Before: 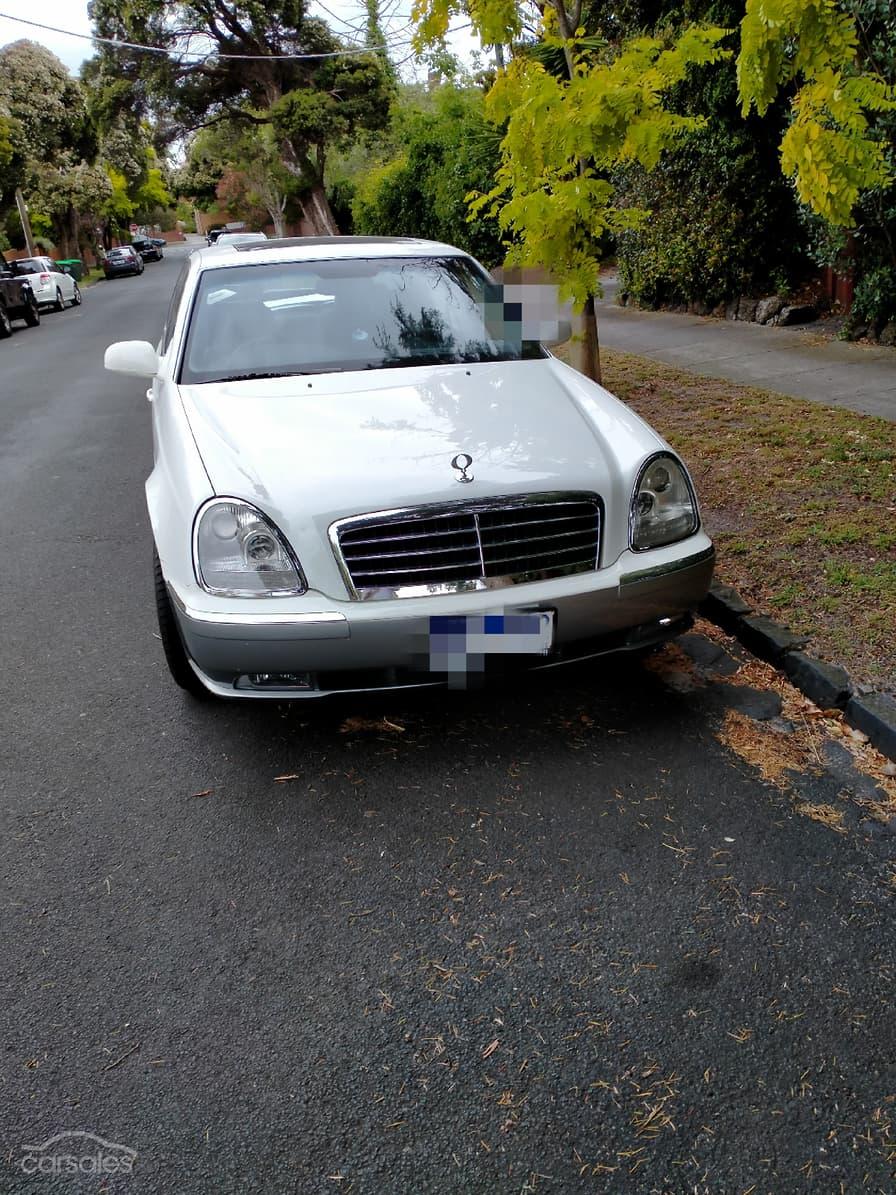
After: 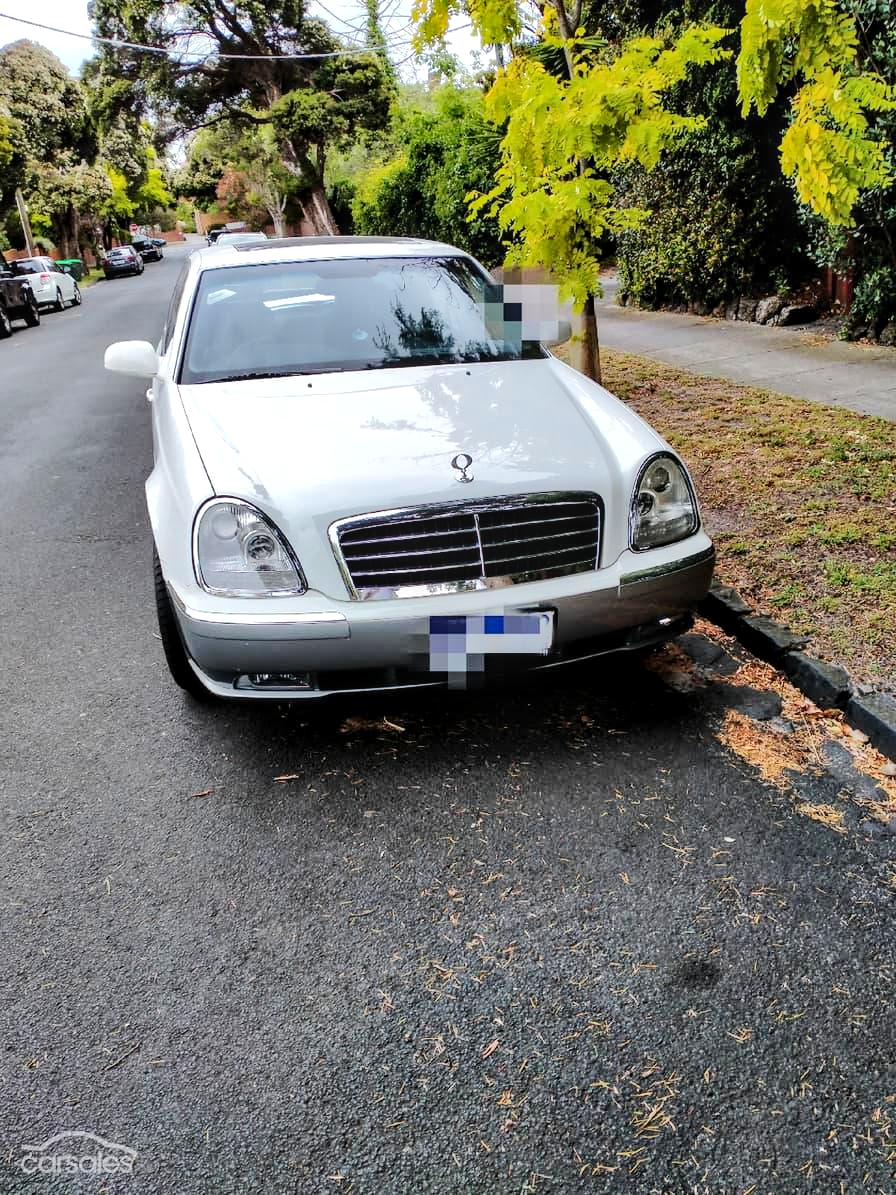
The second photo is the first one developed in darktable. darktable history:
local contrast: on, module defaults
shadows and highlights: white point adjustment 0.083, highlights -70.92, soften with gaussian
tone equalizer: -7 EV 0.148 EV, -6 EV 0.618 EV, -5 EV 1.13 EV, -4 EV 1.31 EV, -3 EV 1.13 EV, -2 EV 0.6 EV, -1 EV 0.163 EV, edges refinement/feathering 500, mask exposure compensation -1.57 EV, preserve details no
